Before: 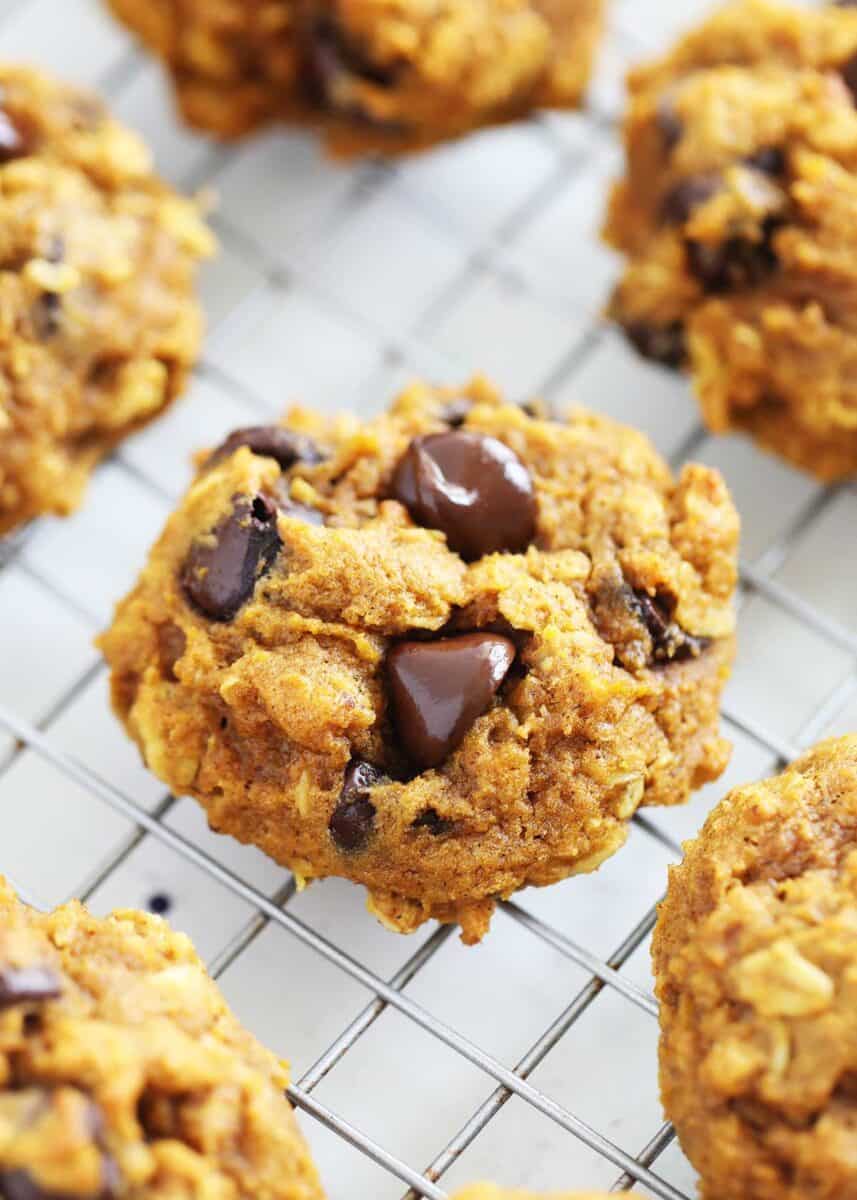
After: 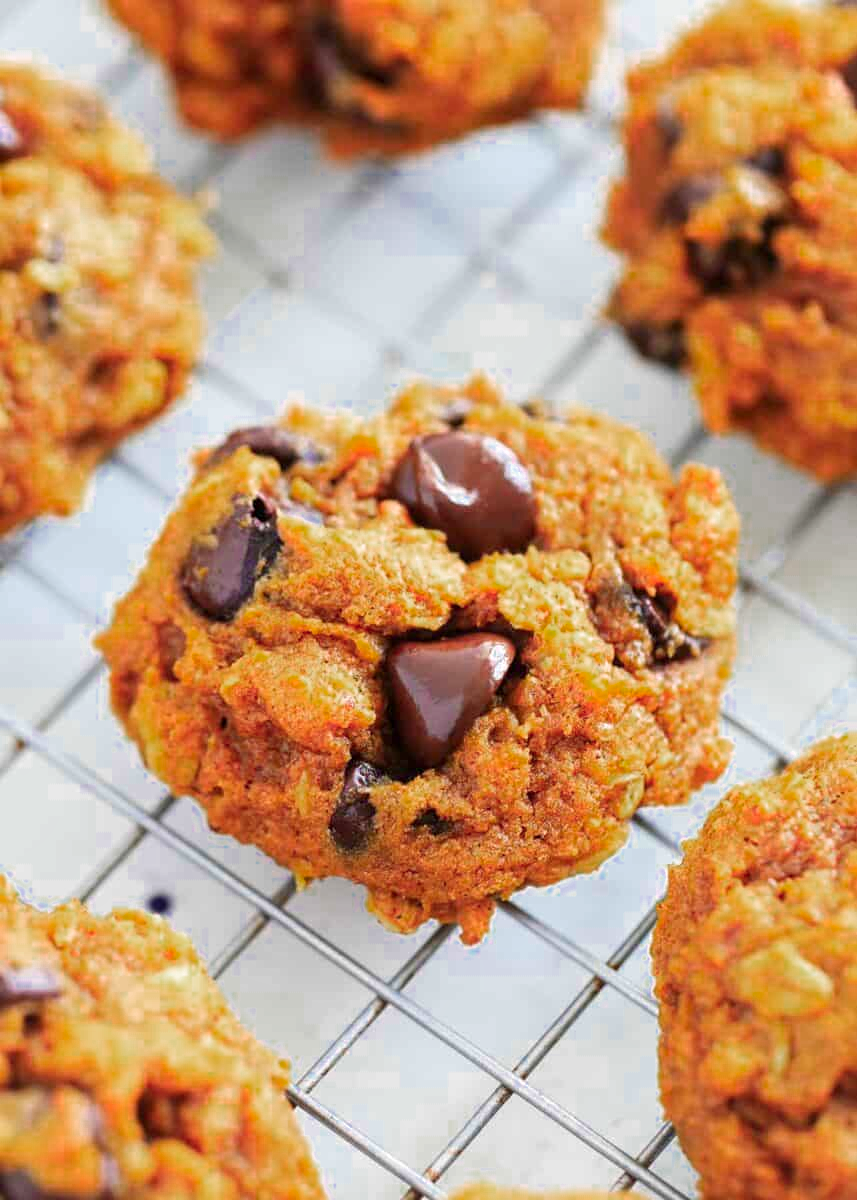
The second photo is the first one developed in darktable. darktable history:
color zones: curves: ch0 [(0, 0.553) (0.123, 0.58) (0.23, 0.419) (0.468, 0.155) (0.605, 0.132) (0.723, 0.063) (0.833, 0.172) (0.921, 0.468)]; ch1 [(0.025, 0.645) (0.229, 0.584) (0.326, 0.551) (0.537, 0.446) (0.599, 0.911) (0.708, 1) (0.805, 0.944)]; ch2 [(0.086, 0.468) (0.254, 0.464) (0.638, 0.564) (0.702, 0.592) (0.768, 0.564)]
local contrast: highlights 106%, shadows 98%, detail 120%, midtone range 0.2
